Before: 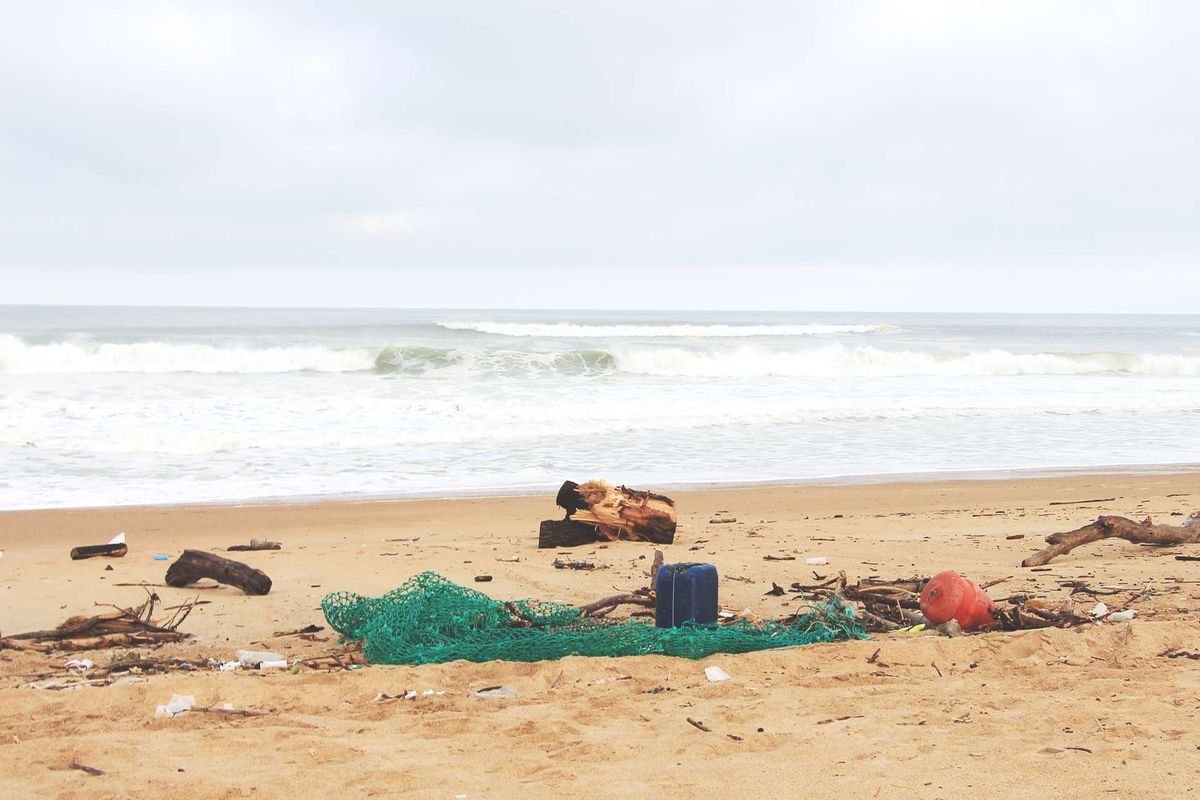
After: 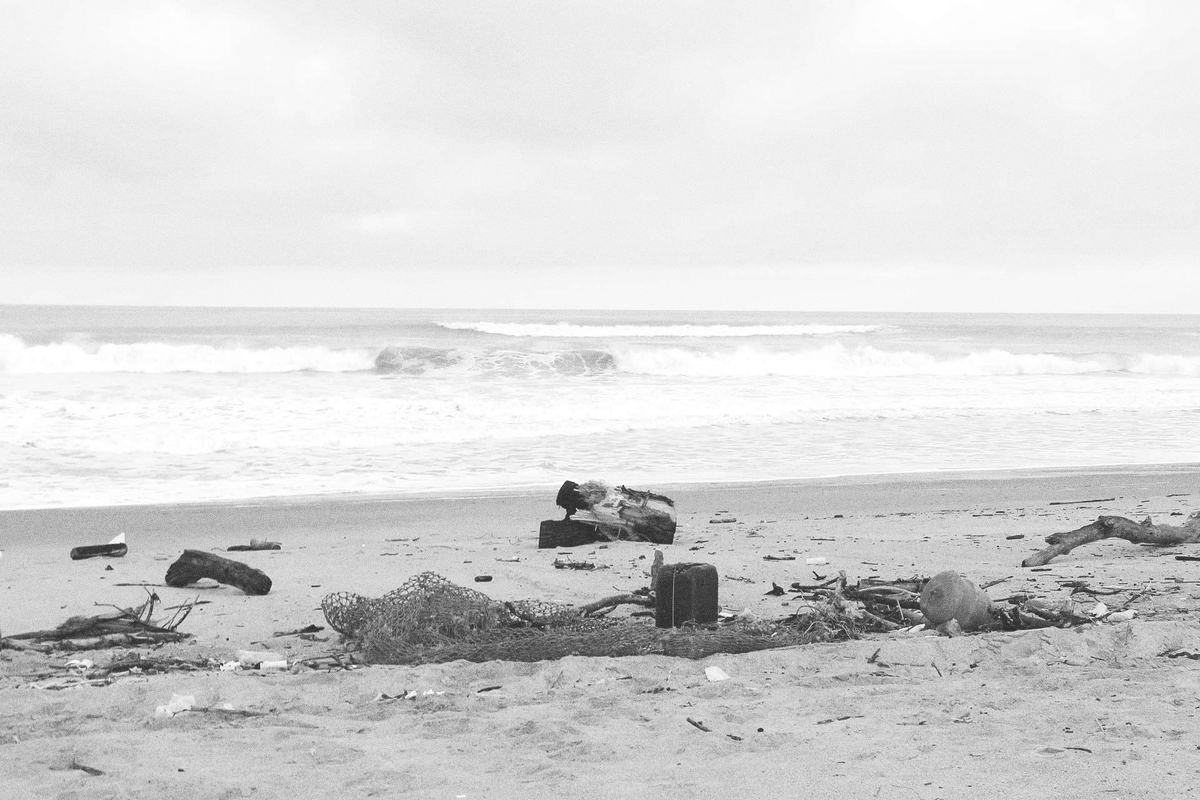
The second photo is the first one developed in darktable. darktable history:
grain: coarseness 9.61 ISO, strength 35.62%
monochrome: on, module defaults
